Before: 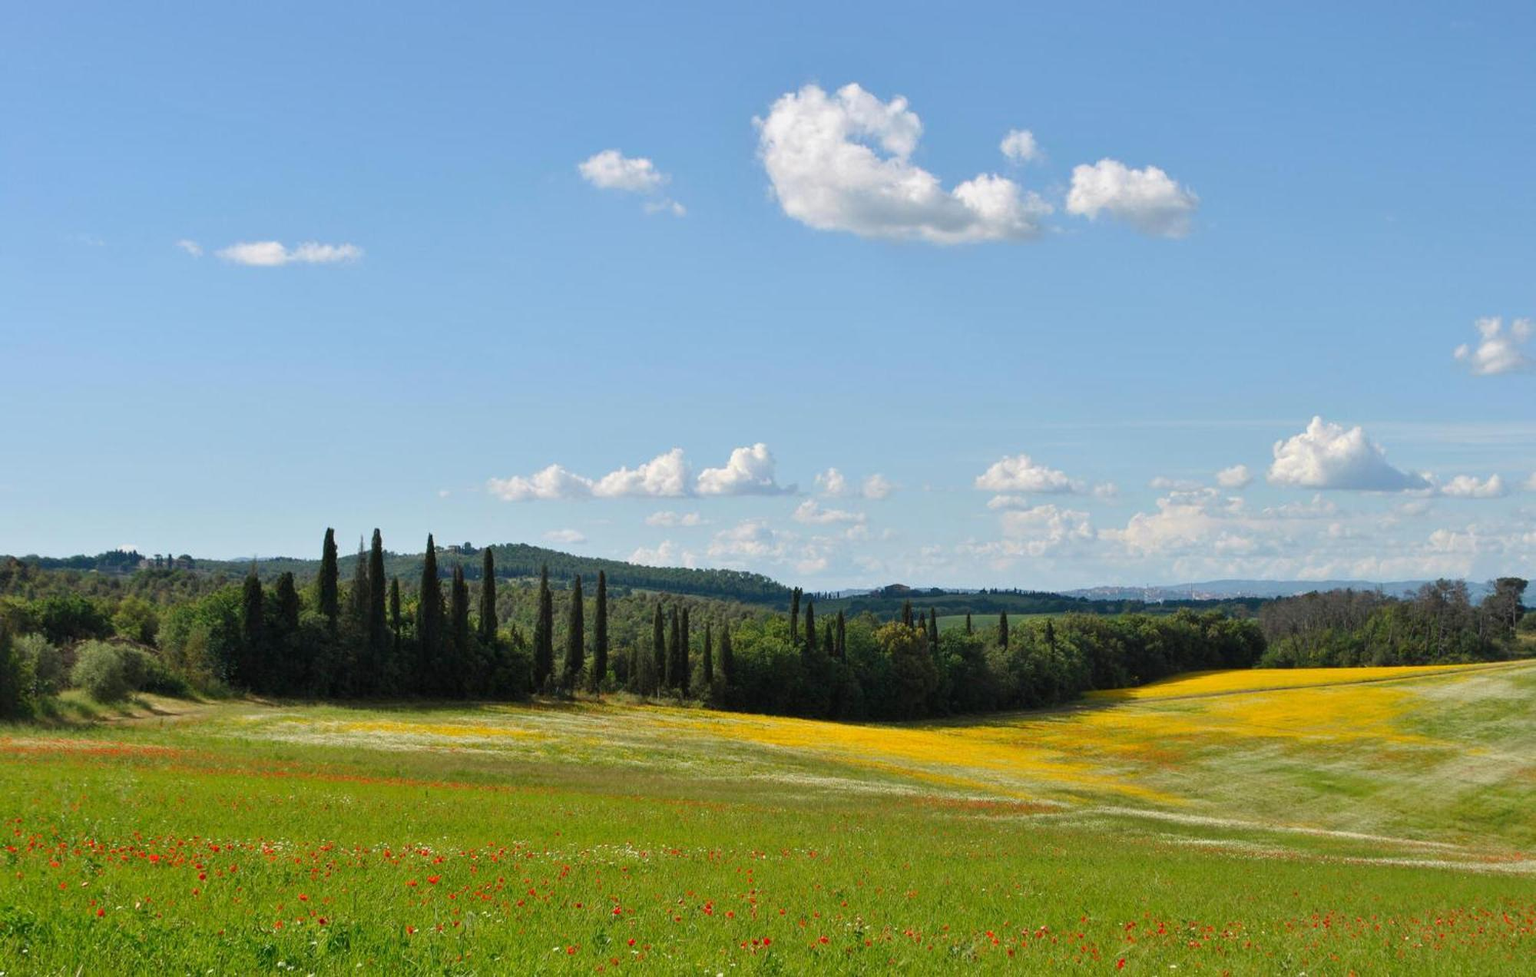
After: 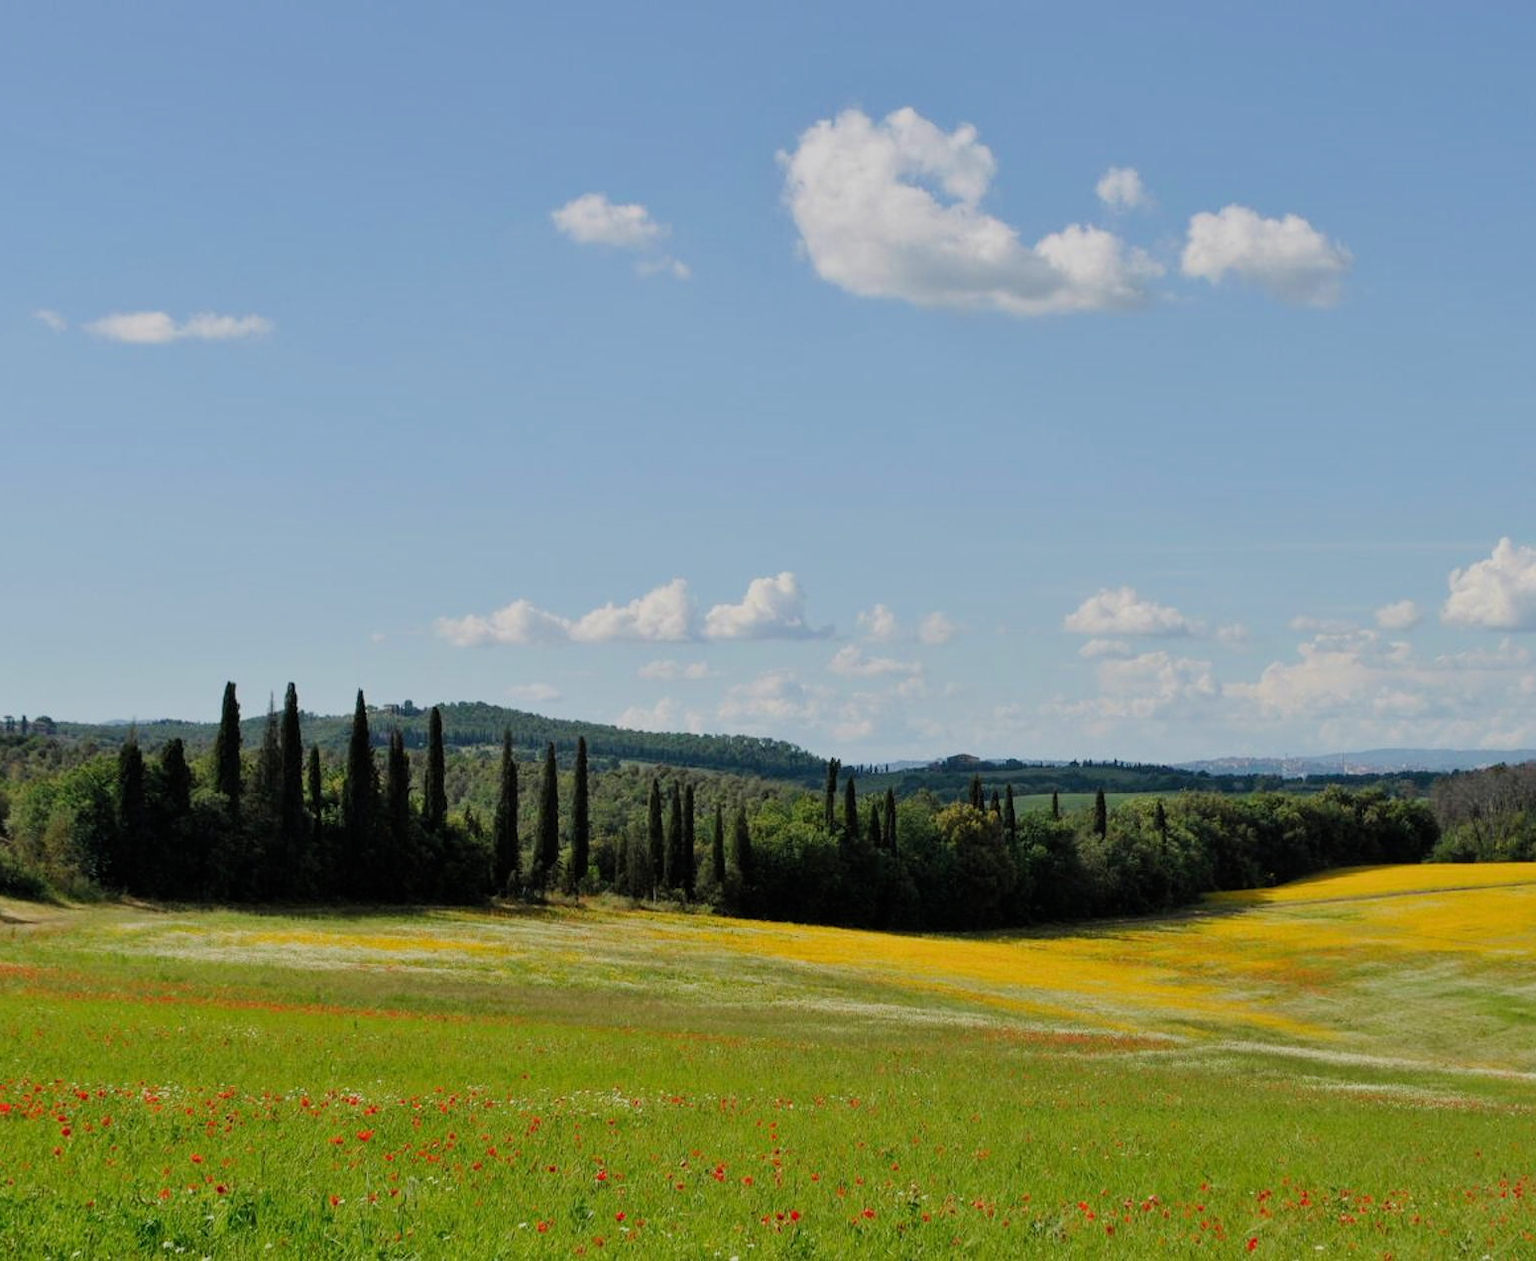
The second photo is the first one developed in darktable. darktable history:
crop: left 9.88%, right 12.664%
filmic rgb: black relative exposure -7.65 EV, white relative exposure 4.56 EV, hardness 3.61
